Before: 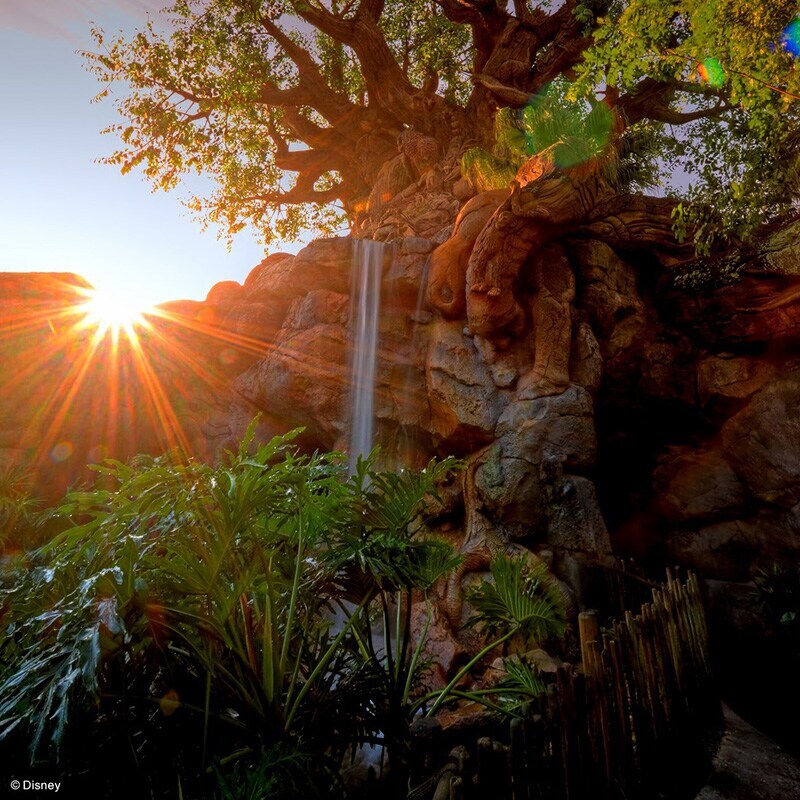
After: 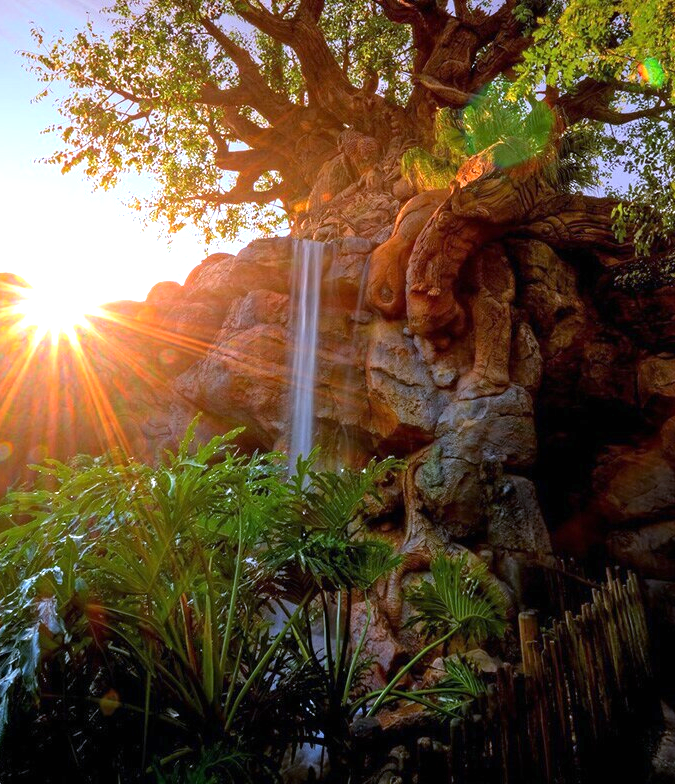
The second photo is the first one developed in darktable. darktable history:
exposure: black level correction 0, exposure 0.7 EV, compensate exposure bias true, compensate highlight preservation false
crop: left 7.598%, right 7.873%
white balance: red 0.948, green 1.02, blue 1.176
